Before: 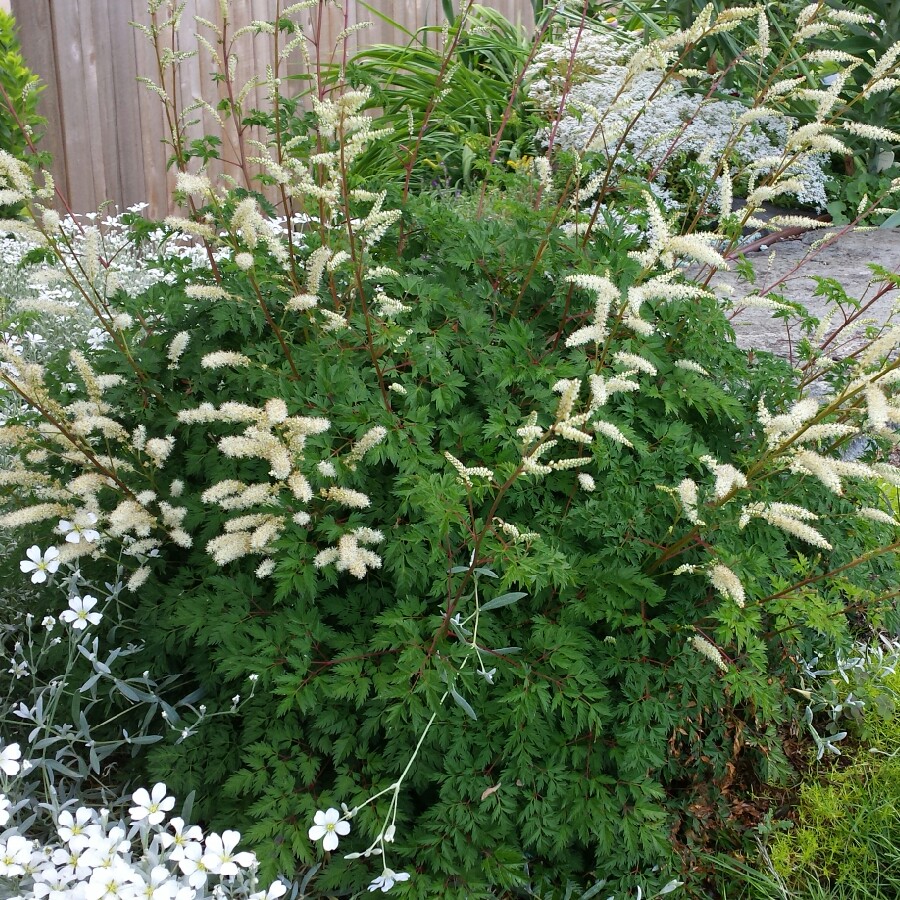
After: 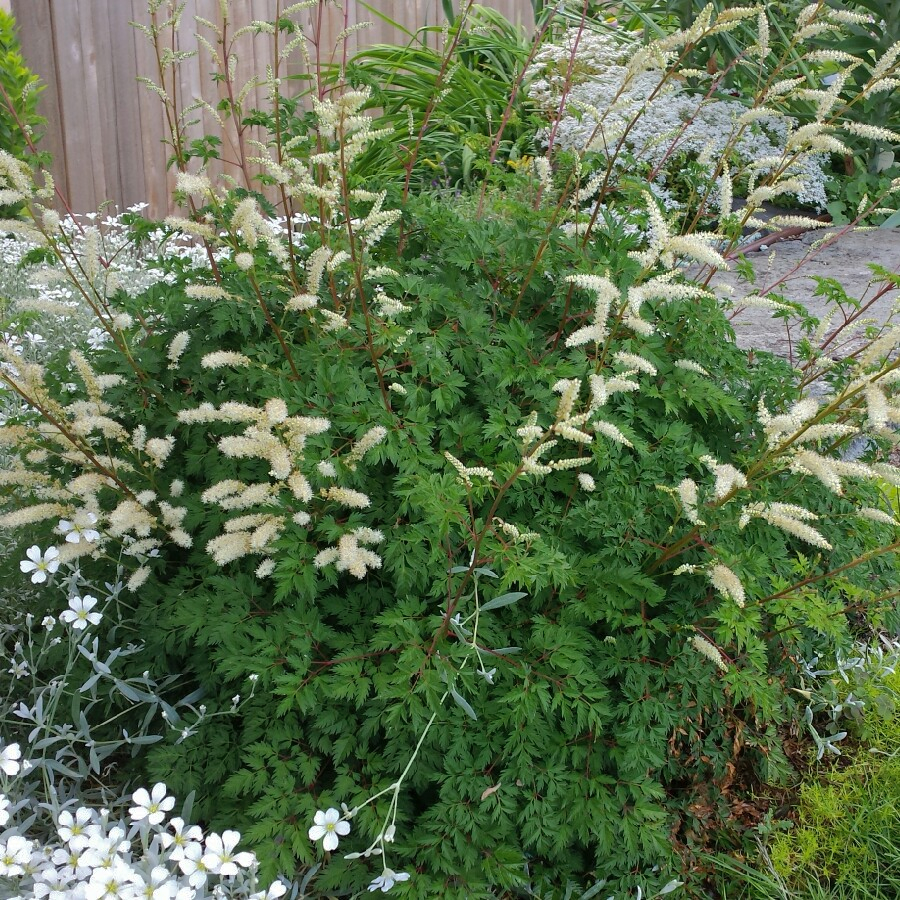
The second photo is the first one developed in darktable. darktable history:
shadows and highlights: shadows 39.97, highlights -60.03
